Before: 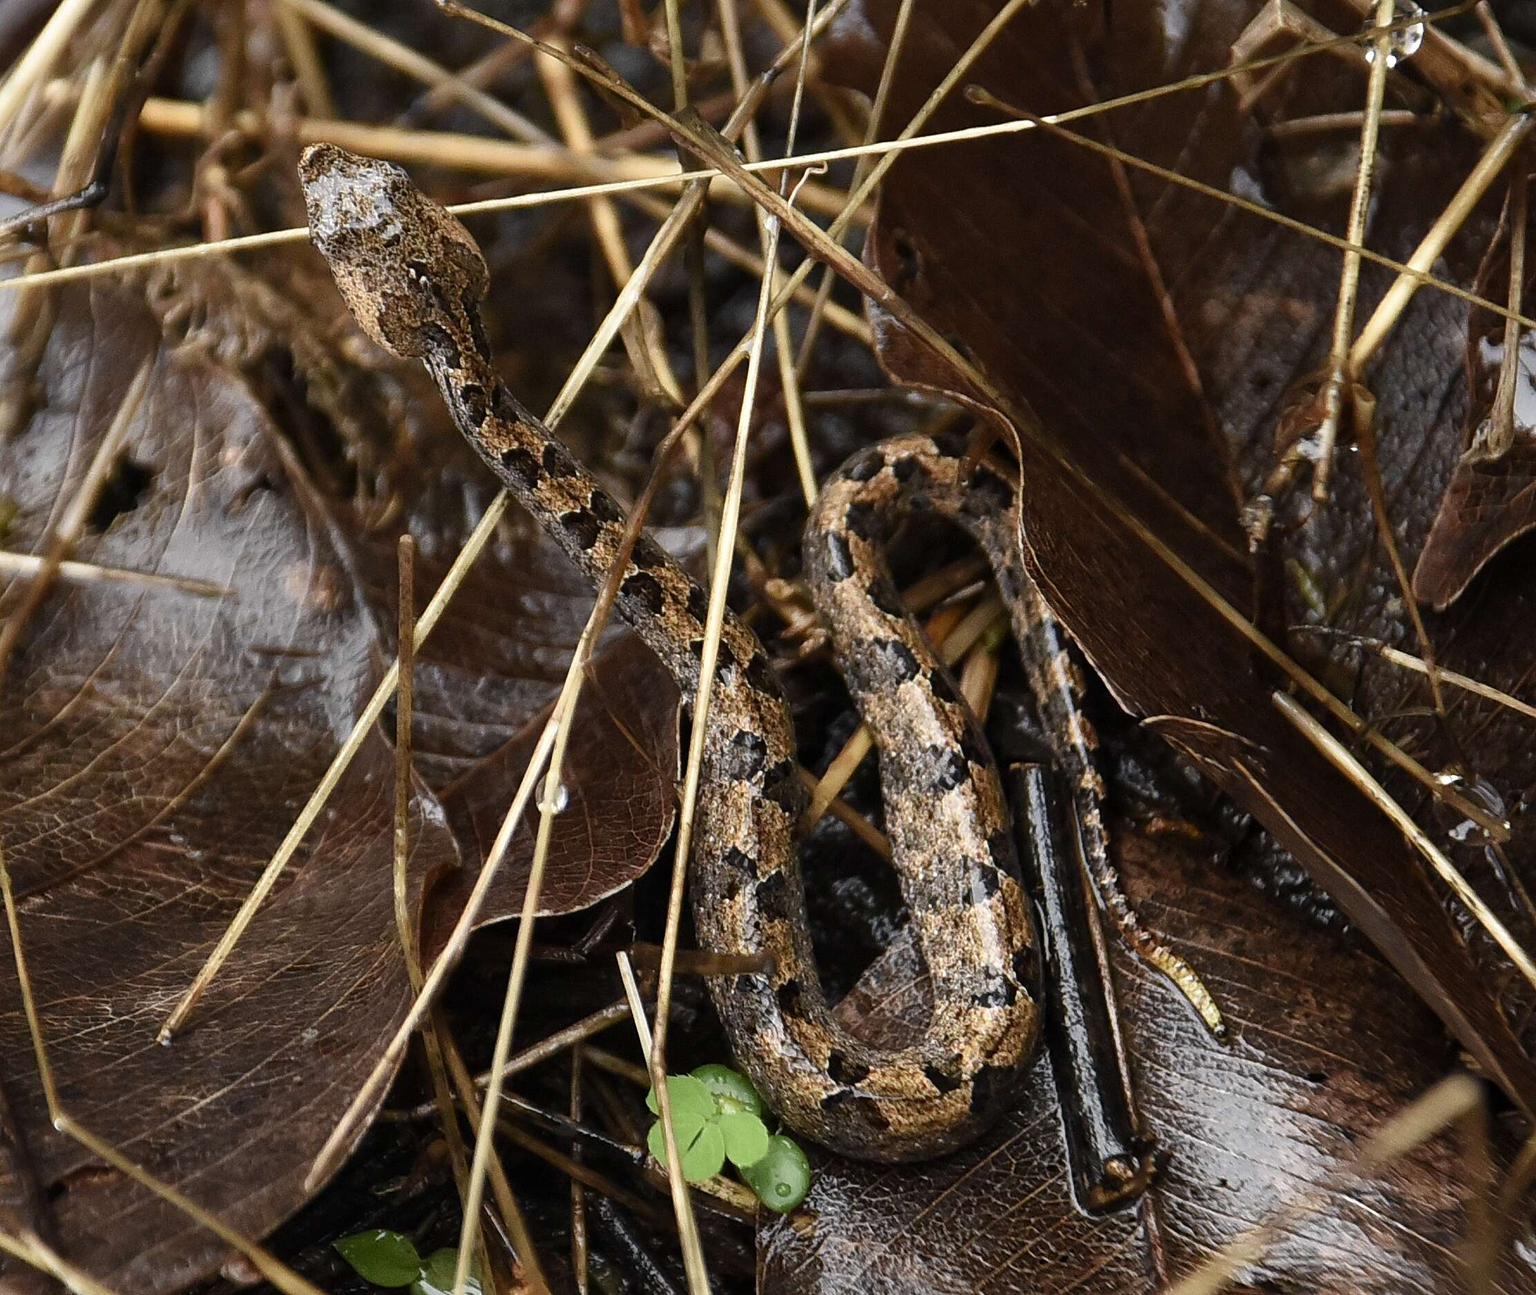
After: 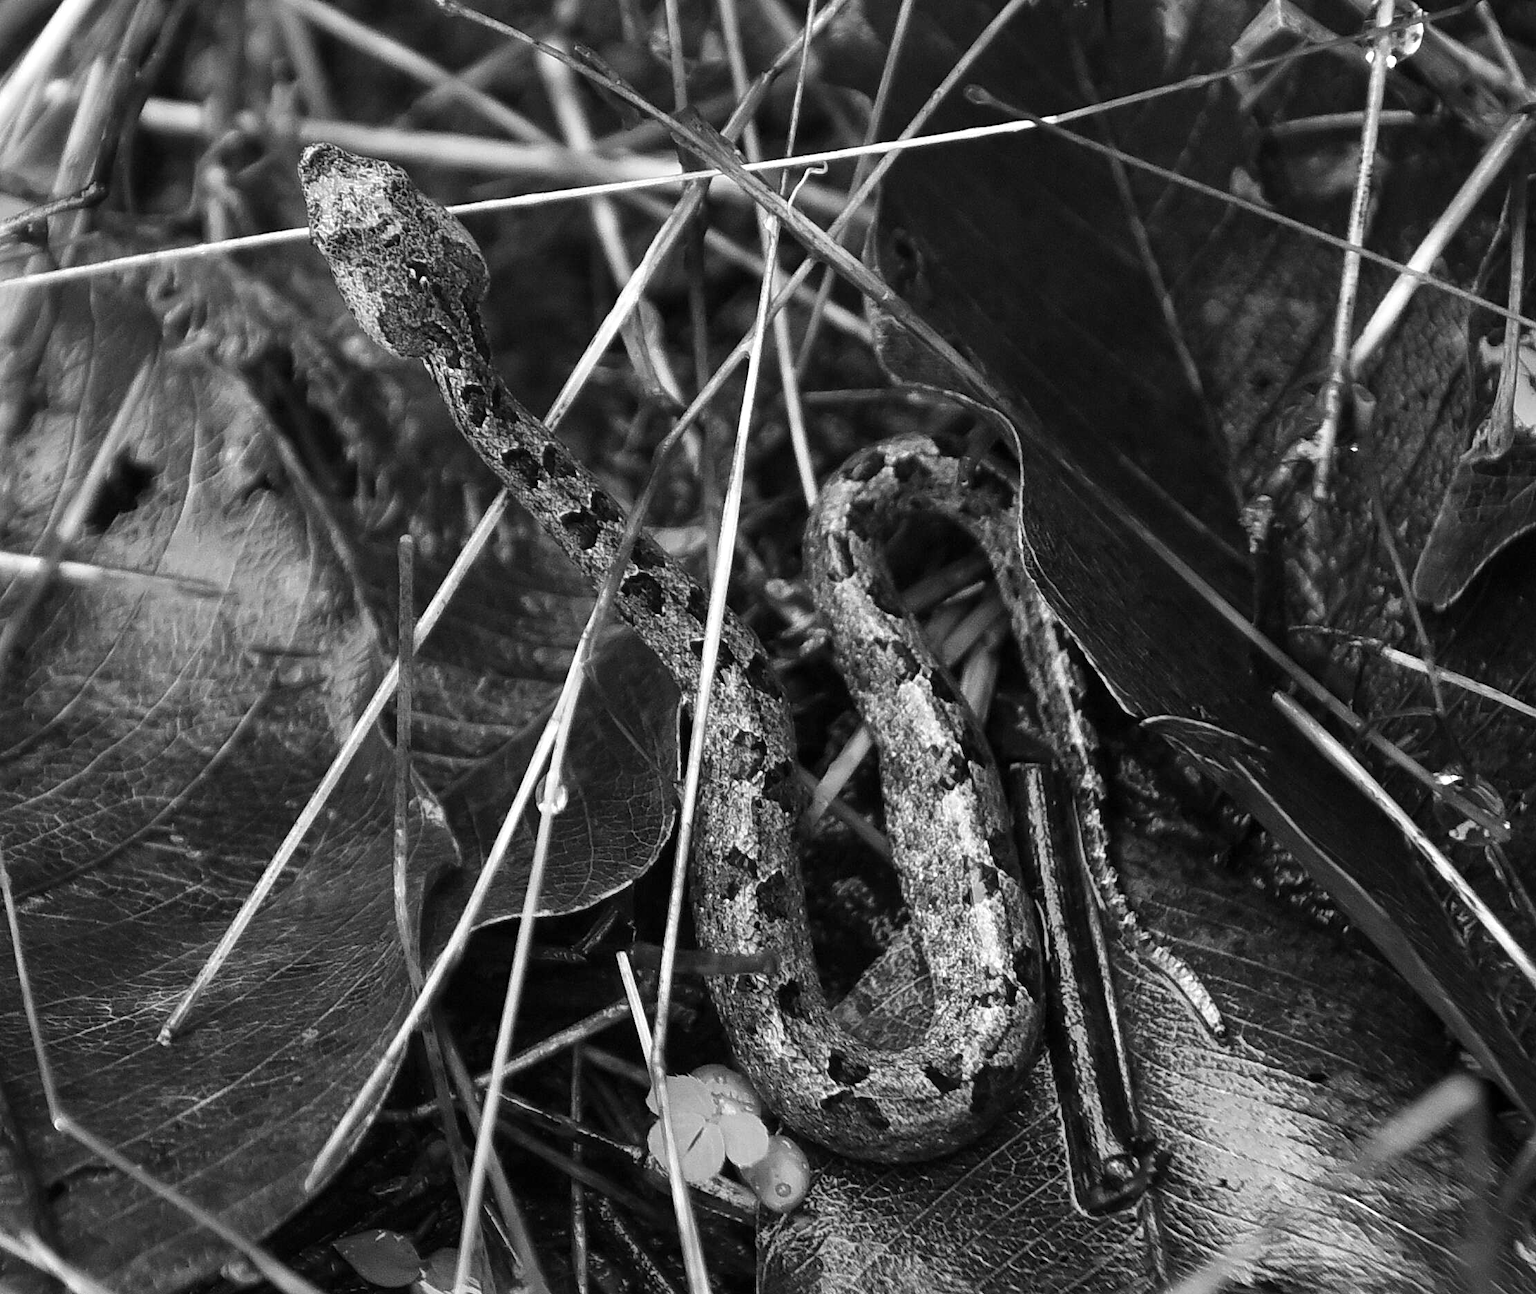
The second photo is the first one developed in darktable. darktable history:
exposure: exposure 0.2 EV, compensate highlight preservation false
monochrome: a 32, b 64, size 2.3
